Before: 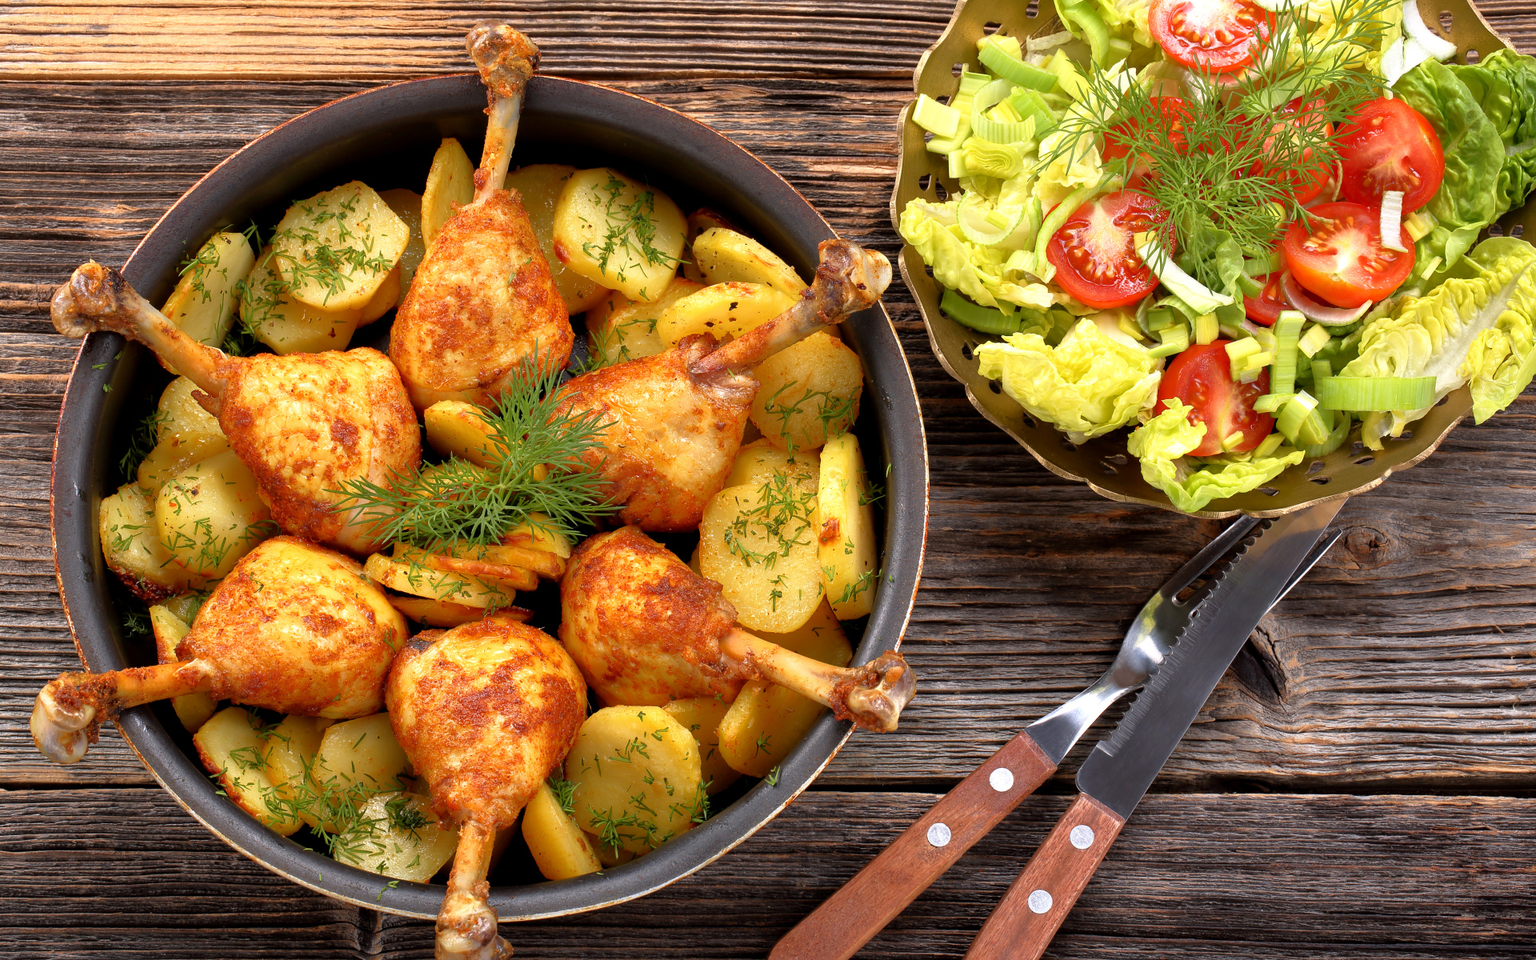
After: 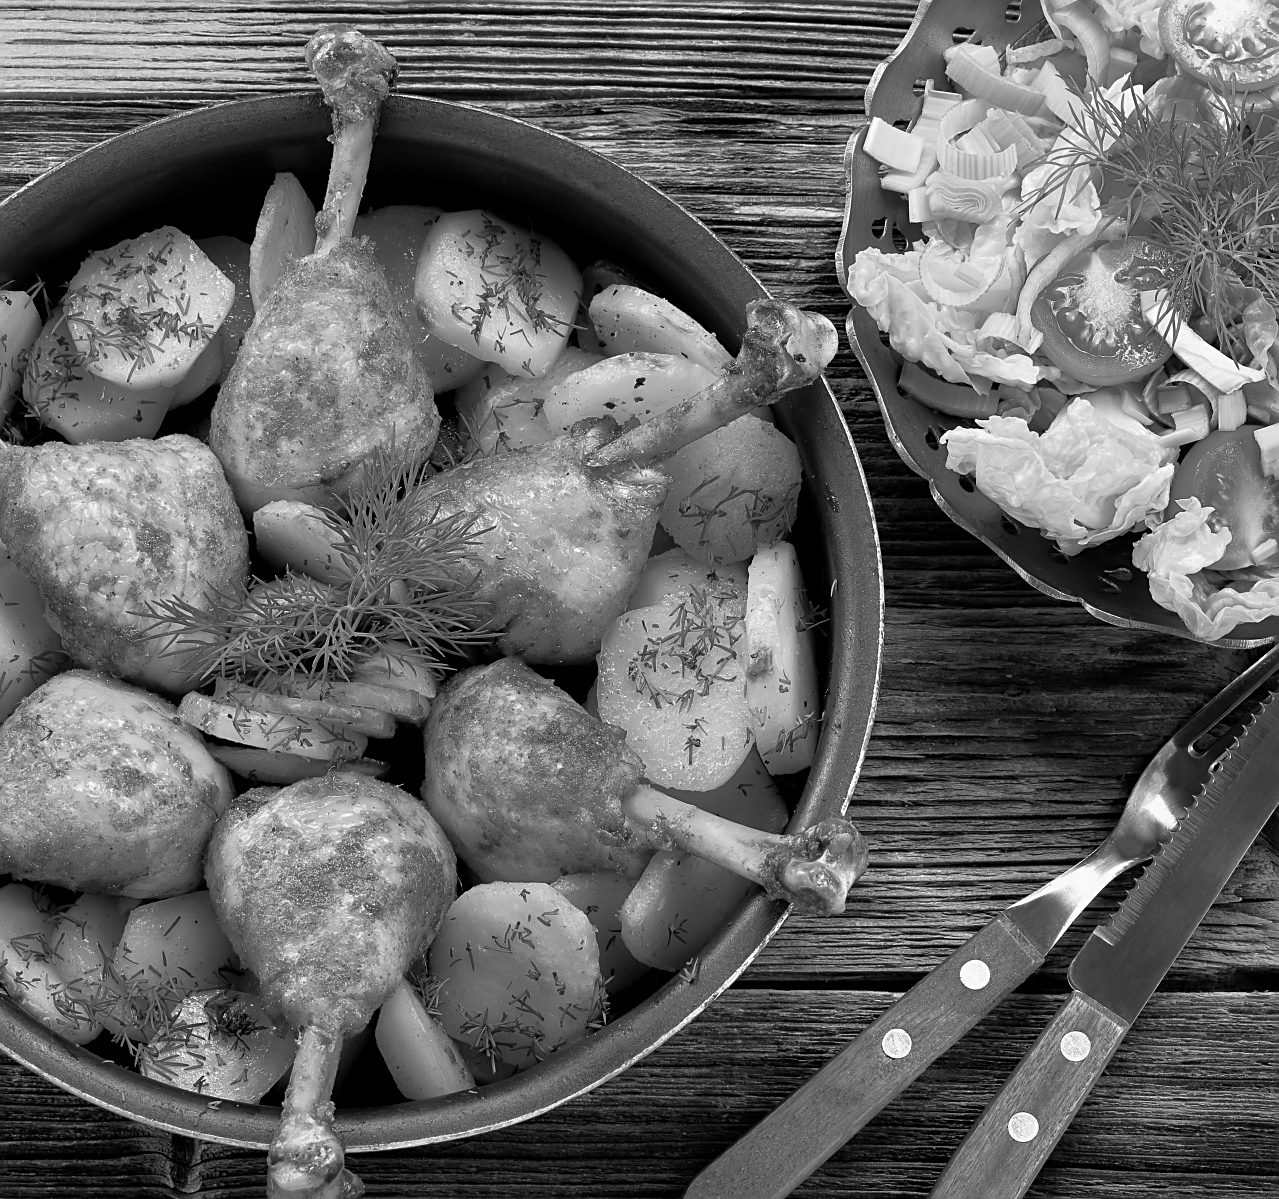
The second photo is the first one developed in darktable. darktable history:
crop and rotate: left 14.436%, right 18.898%
exposure: compensate highlight preservation false
sharpen: on, module defaults
color calibration: output gray [0.21, 0.42, 0.37, 0], gray › normalize channels true, illuminant same as pipeline (D50), adaptation XYZ, x 0.346, y 0.359, gamut compression 0
tone equalizer: on, module defaults
color zones: curves: ch0 [(0.11, 0.396) (0.195, 0.36) (0.25, 0.5) (0.303, 0.412) (0.357, 0.544) (0.75, 0.5) (0.967, 0.328)]; ch1 [(0, 0.468) (0.112, 0.512) (0.202, 0.6) (0.25, 0.5) (0.307, 0.352) (0.357, 0.544) (0.75, 0.5) (0.963, 0.524)]
contrast brightness saturation: contrast 0.01, saturation -0.05
